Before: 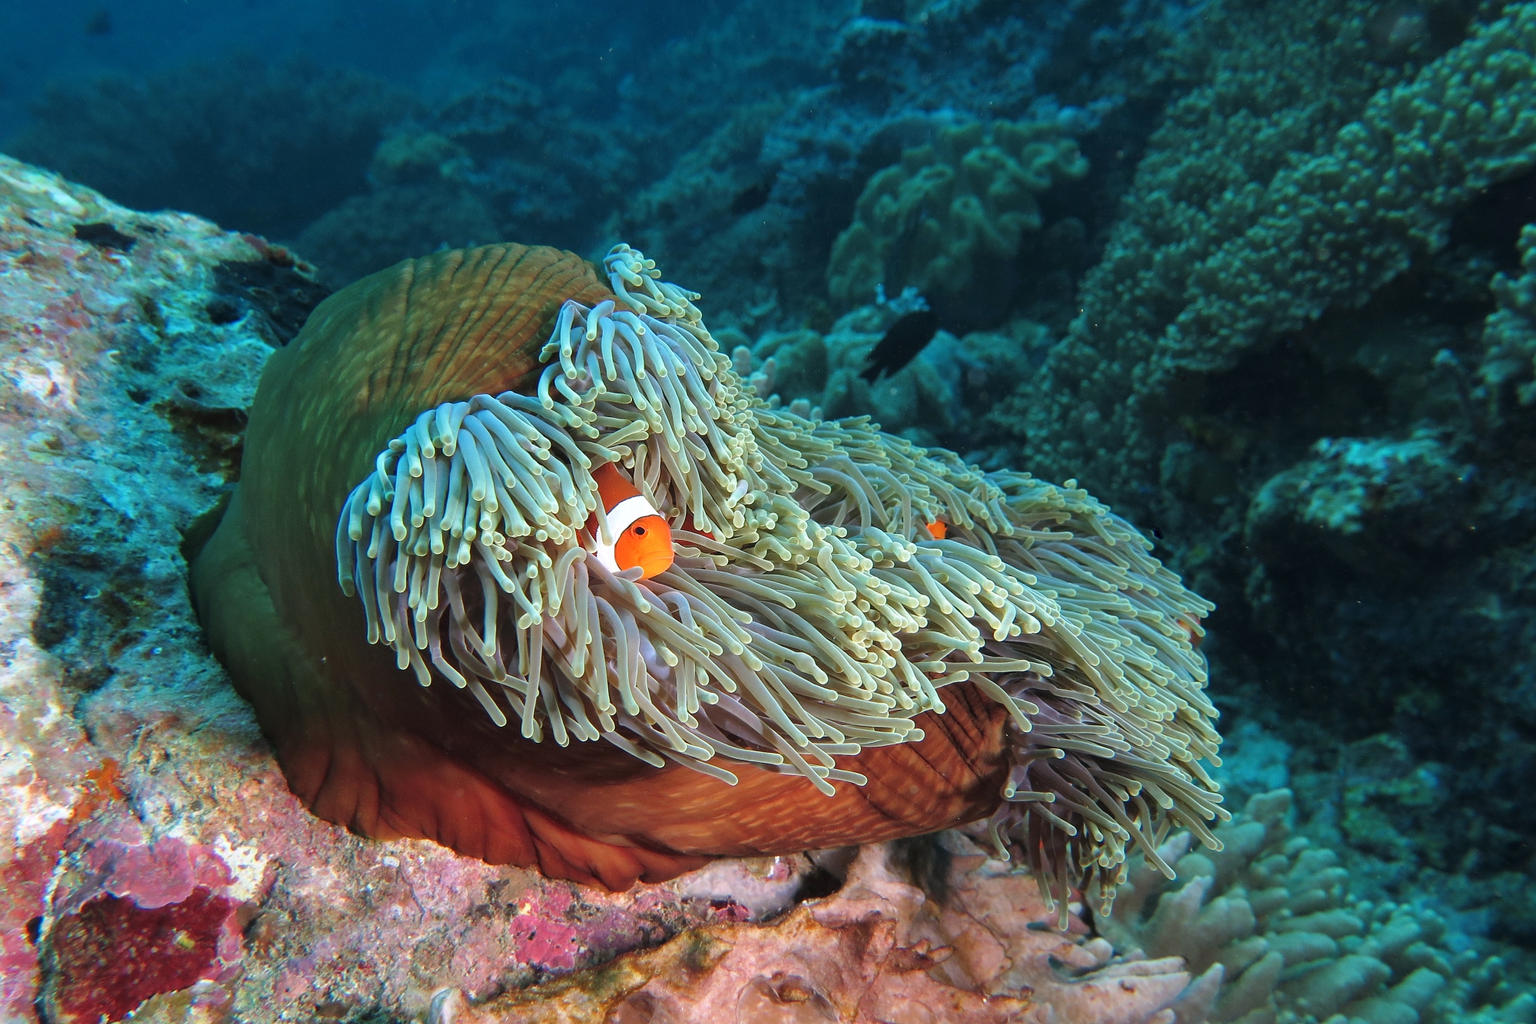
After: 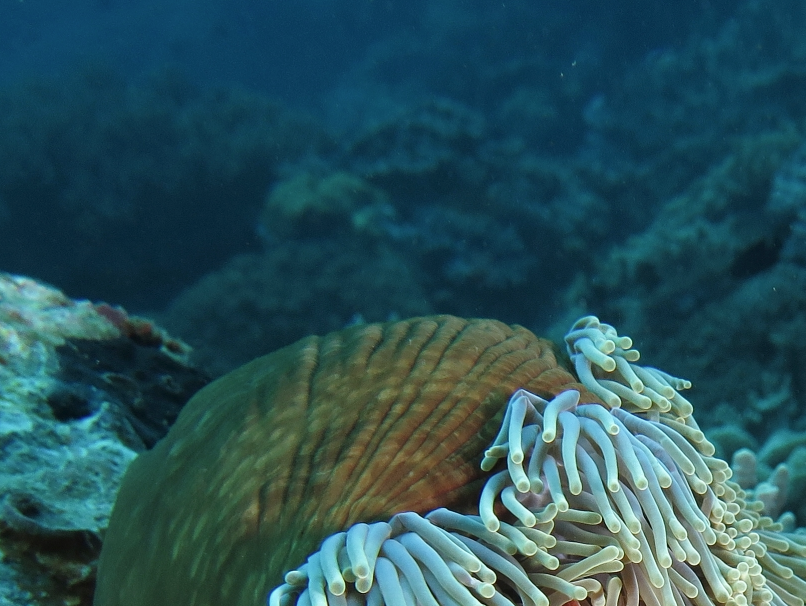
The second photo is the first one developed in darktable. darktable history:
color balance rgb: linear chroma grading › global chroma 14.761%, perceptual saturation grading › global saturation -2.42%, perceptual saturation grading › highlights -7.701%, perceptual saturation grading › mid-tones 8.105%, perceptual saturation grading › shadows 5.087%
contrast brightness saturation: contrast 0.065, brightness -0.014, saturation -0.249
crop and rotate: left 11.098%, top 0.088%, right 48.573%, bottom 54.42%
